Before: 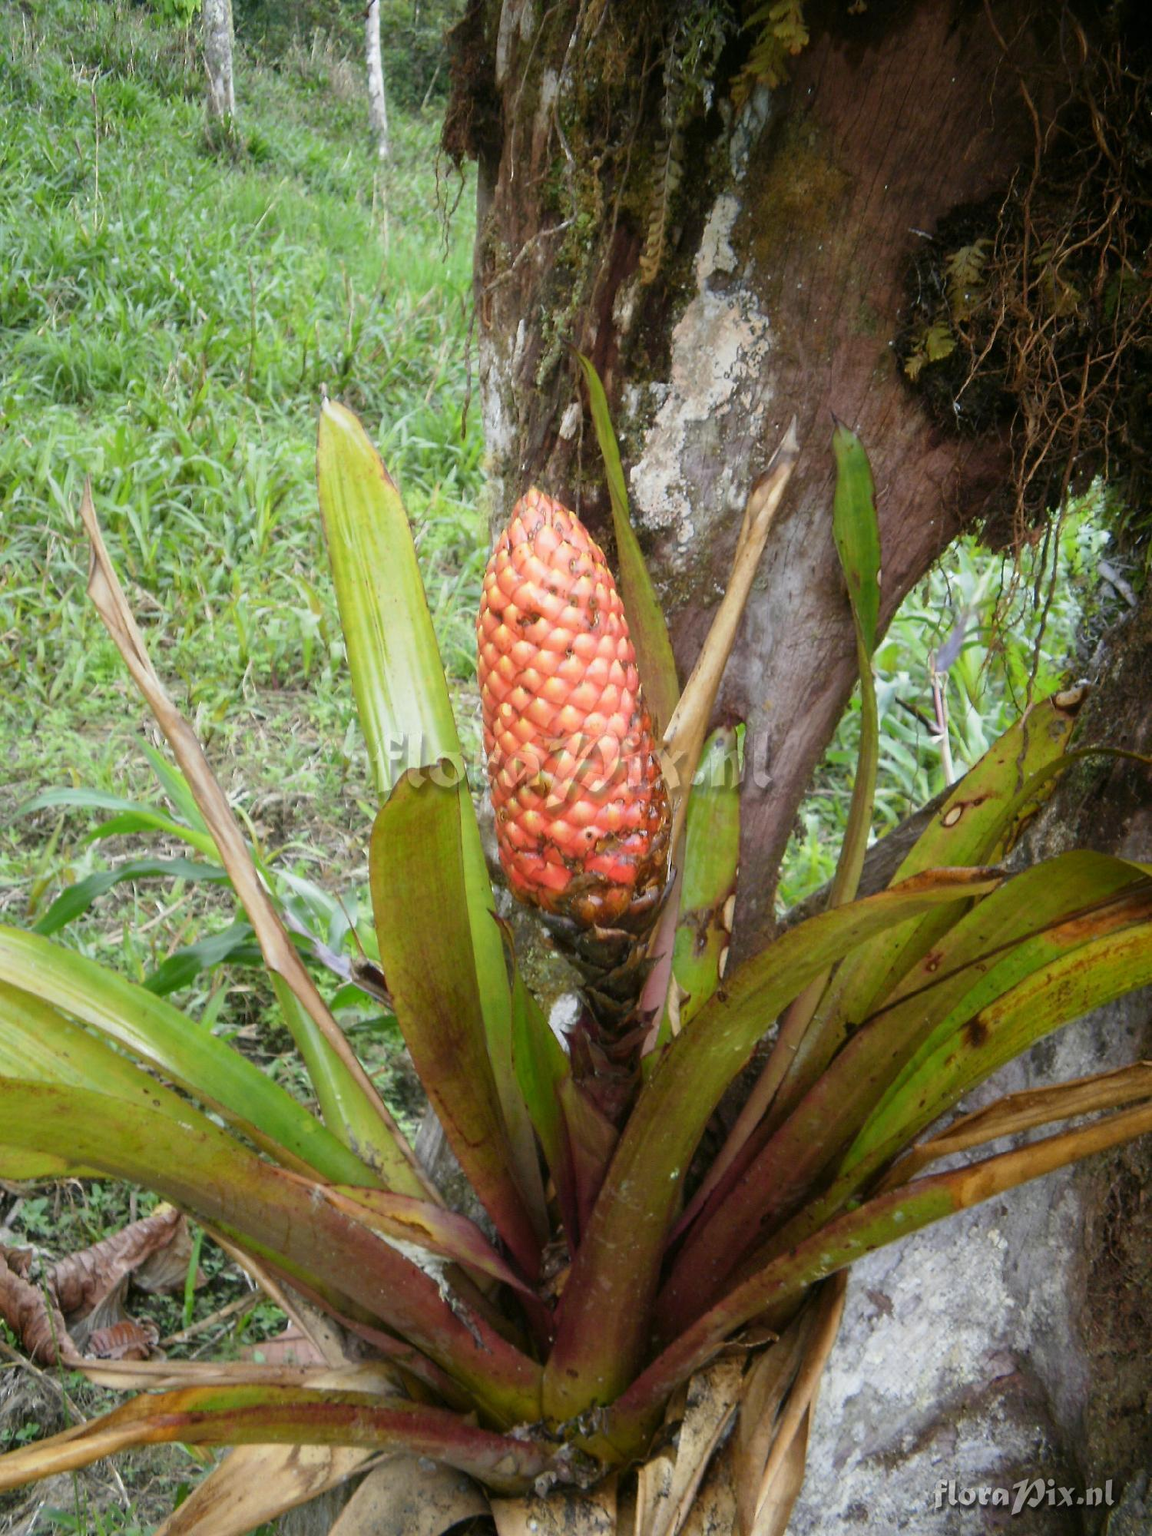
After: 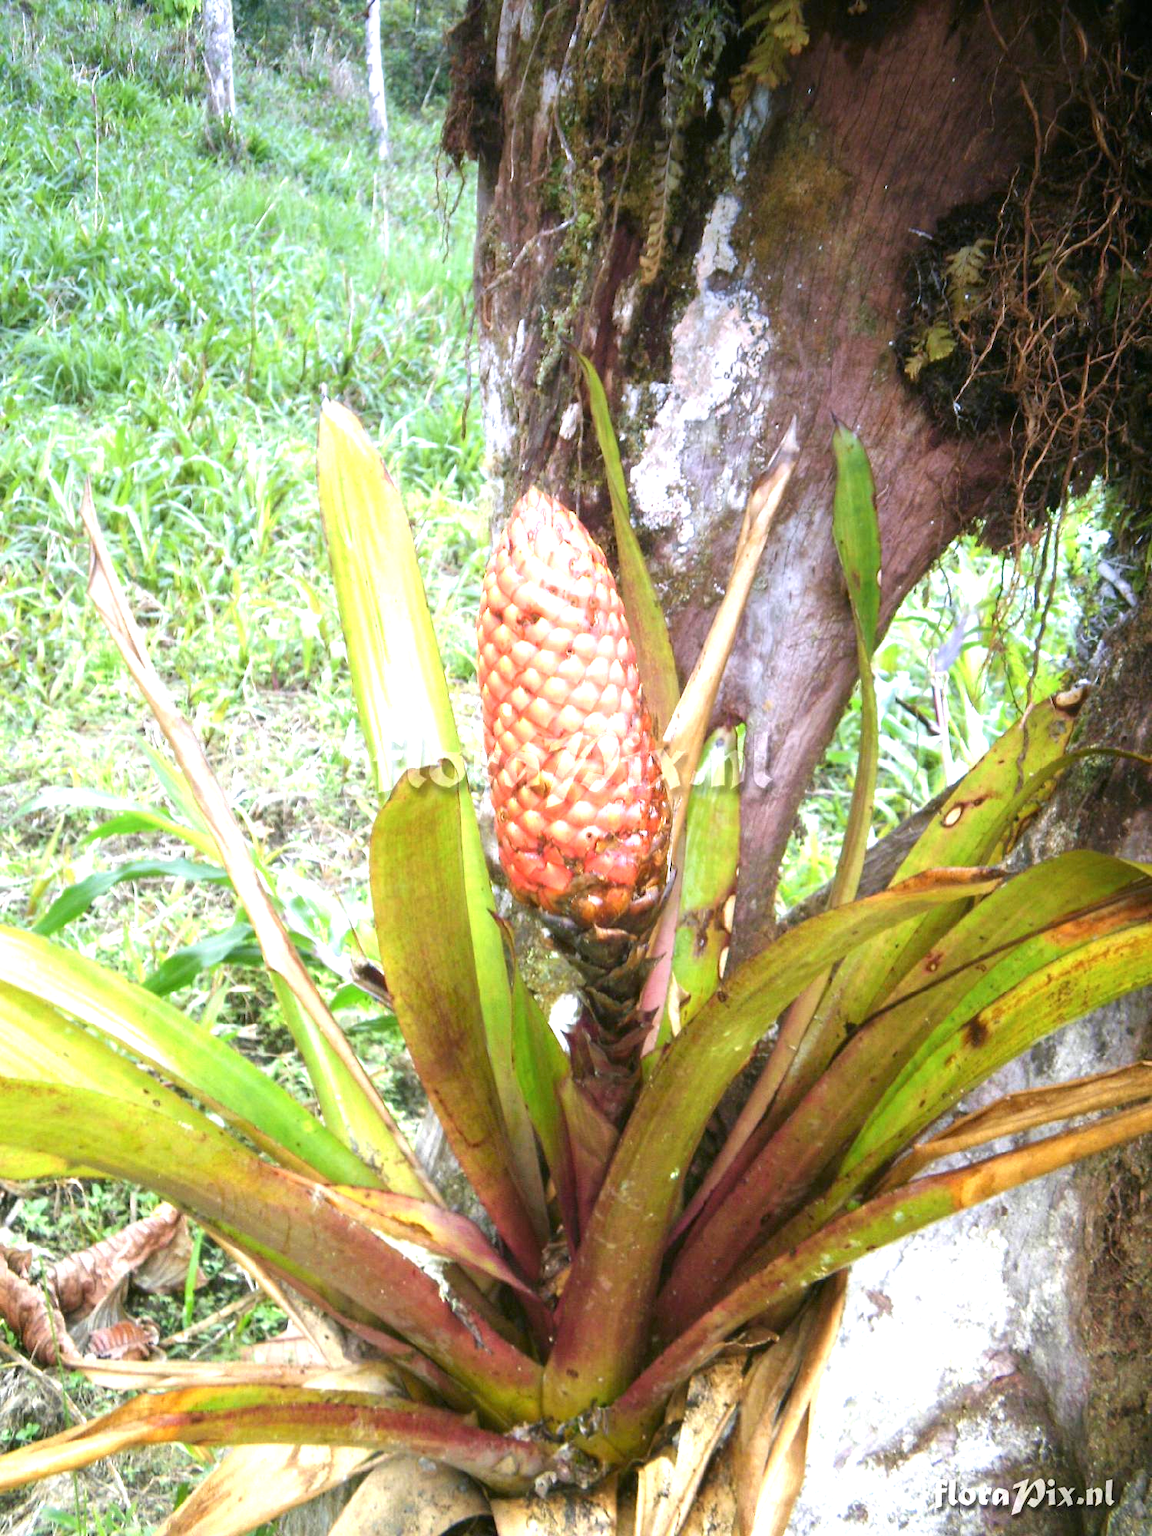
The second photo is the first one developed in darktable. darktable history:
velvia: strength 10%
exposure: black level correction 0, exposure 1.675 EV, compensate exposure bias true, compensate highlight preservation false
graduated density: hue 238.83°, saturation 50%
